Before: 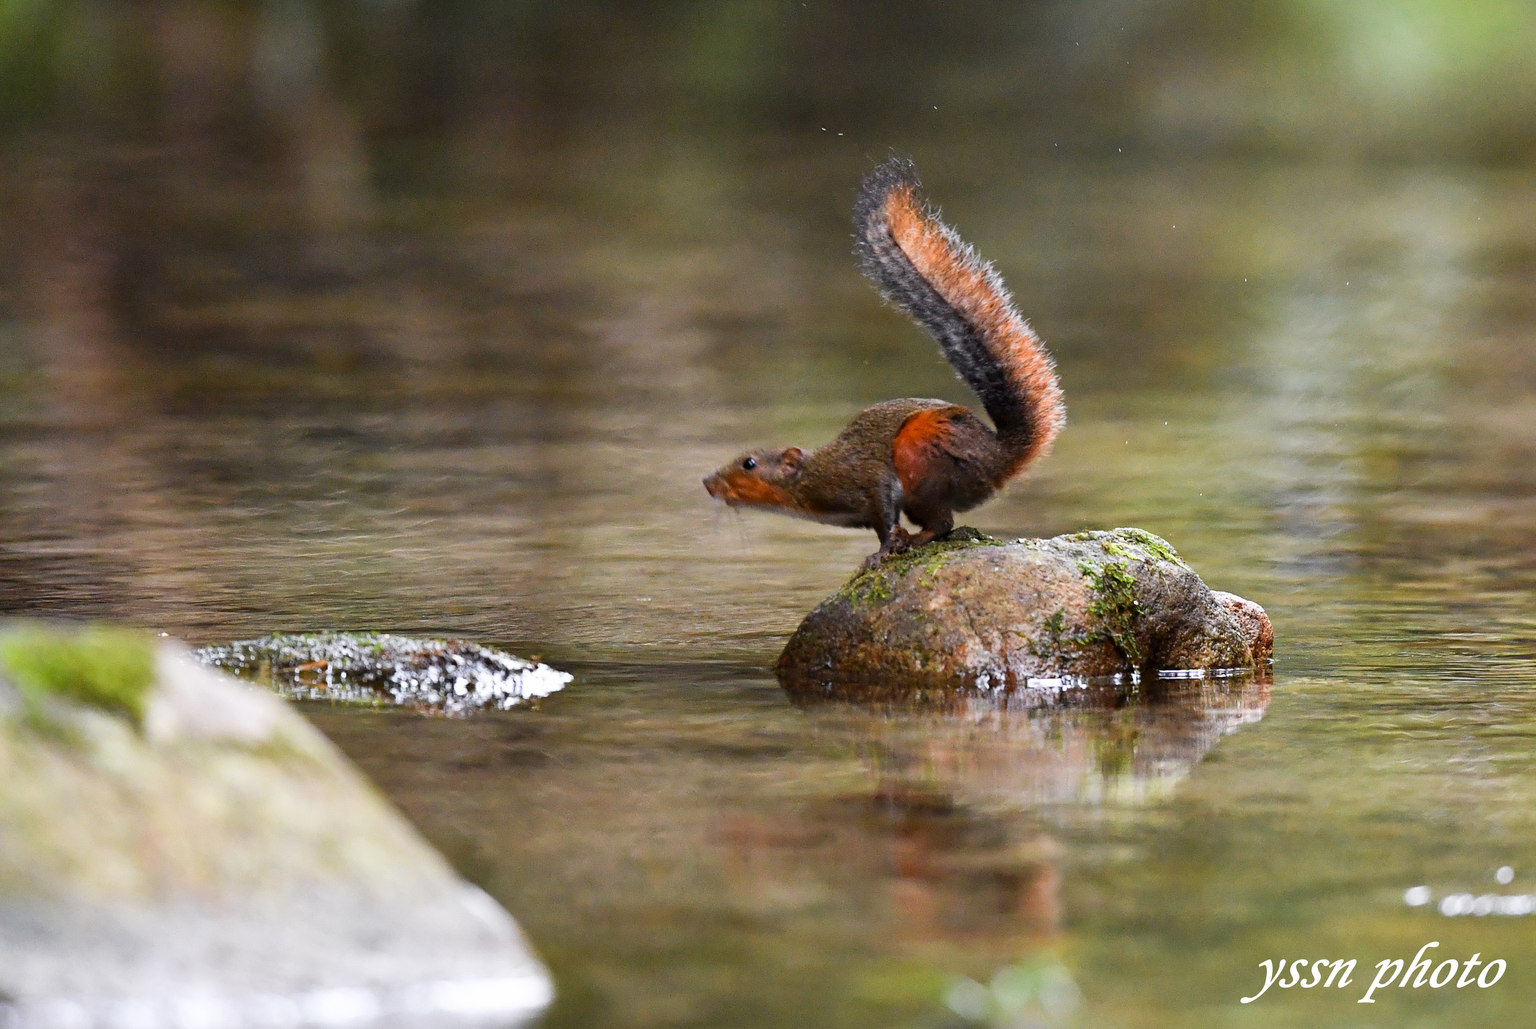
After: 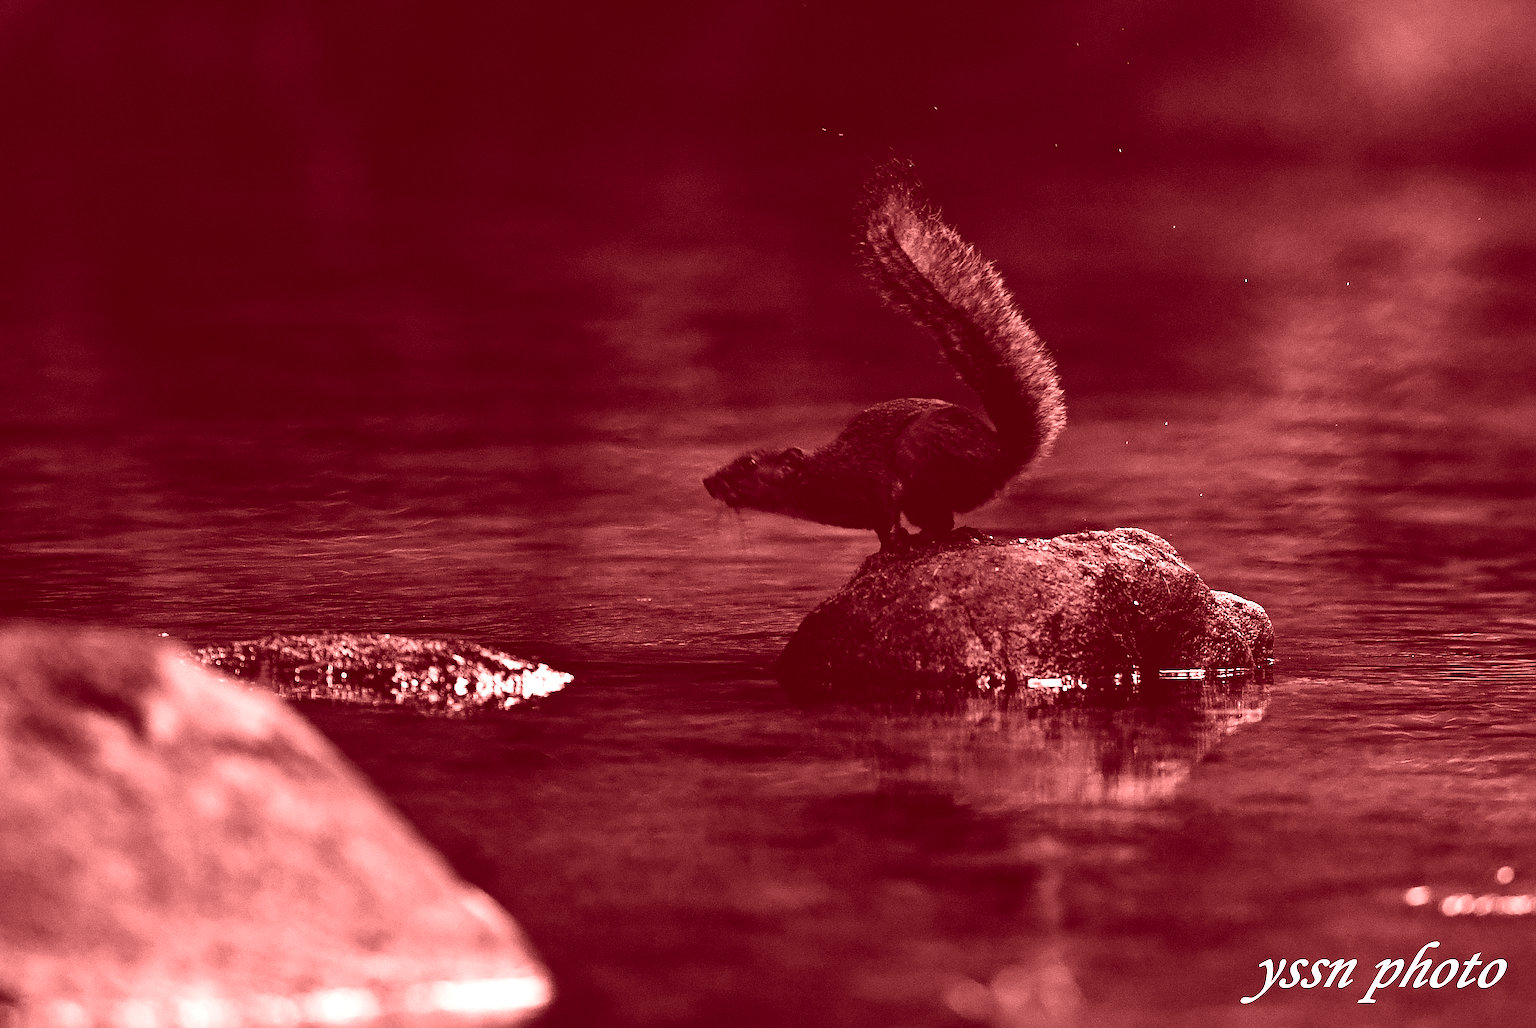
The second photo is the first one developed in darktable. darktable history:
local contrast: mode bilateral grid, contrast 20, coarseness 50, detail 120%, midtone range 0.2
contrast brightness saturation: brightness -1, saturation 1
grain: coarseness 0.47 ISO
colorize: saturation 60%, source mix 100%
sharpen: on, module defaults
